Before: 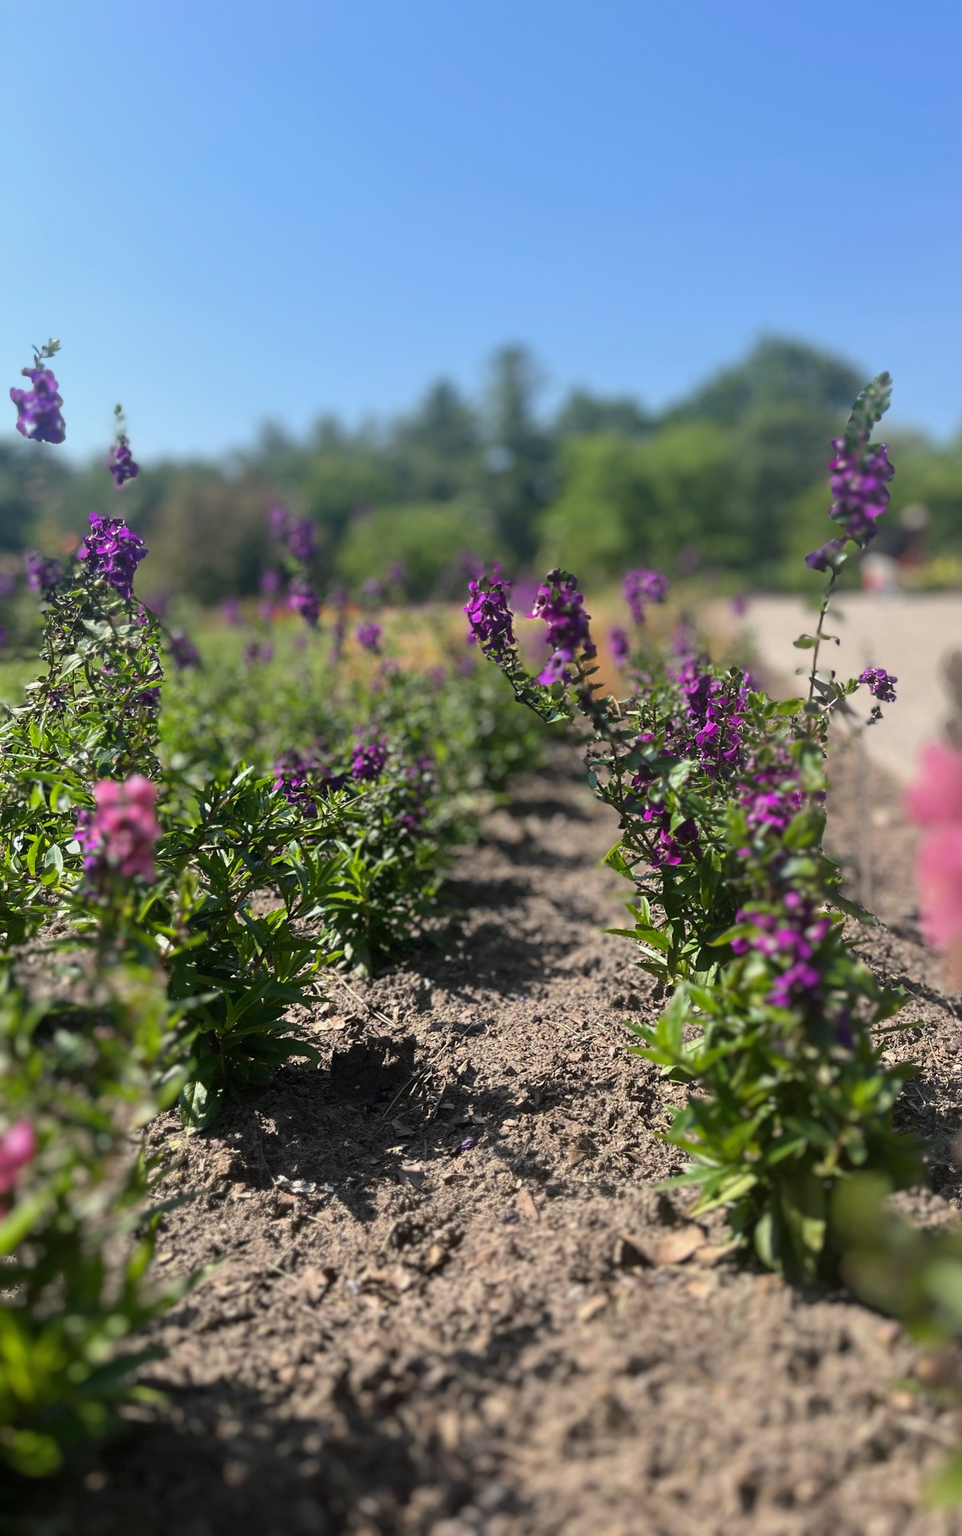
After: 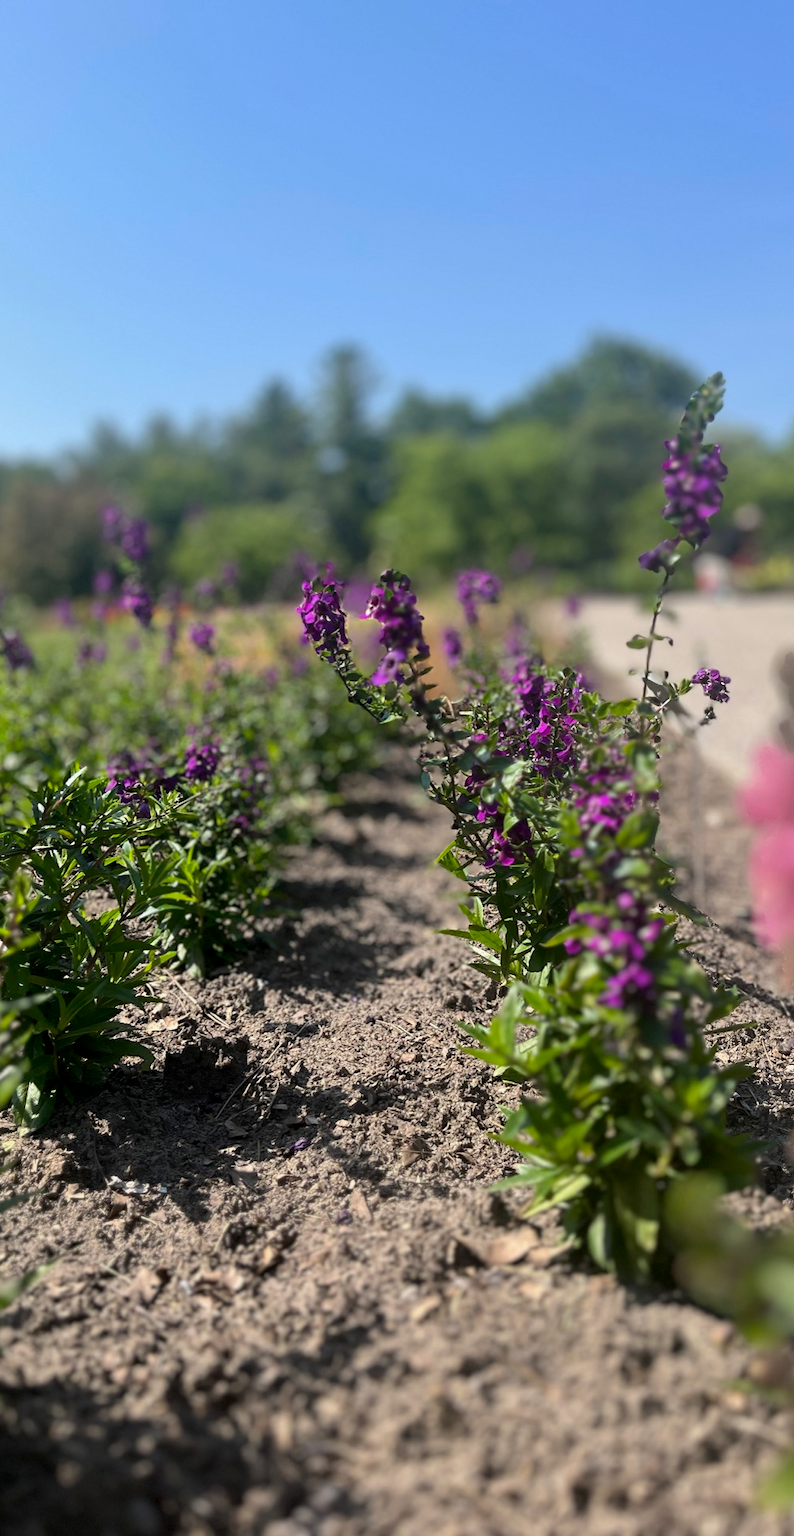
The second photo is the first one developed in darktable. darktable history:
crop: left 17.428%, bottom 0.022%
levels: mode automatic, levels [0.116, 0.574, 1]
color zones: curves: ch1 [(0, 0.469) (0.001, 0.469) (0.12, 0.446) (0.248, 0.469) (0.5, 0.5) (0.748, 0.5) (0.999, 0.469) (1, 0.469)]
